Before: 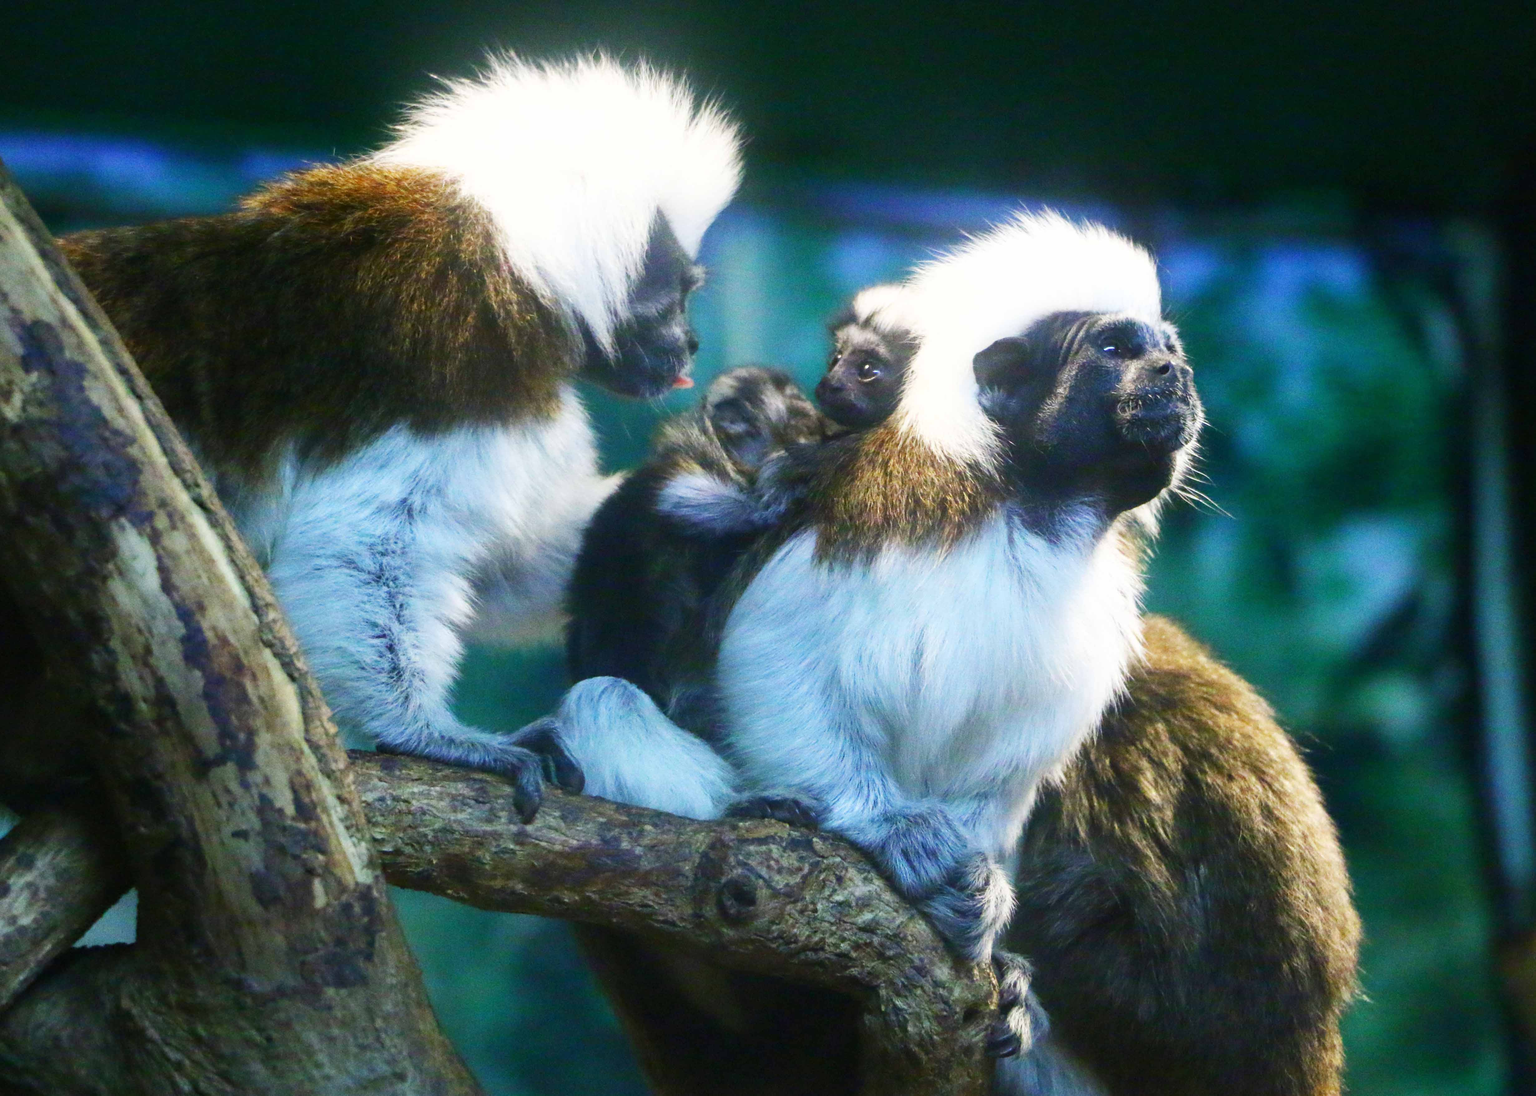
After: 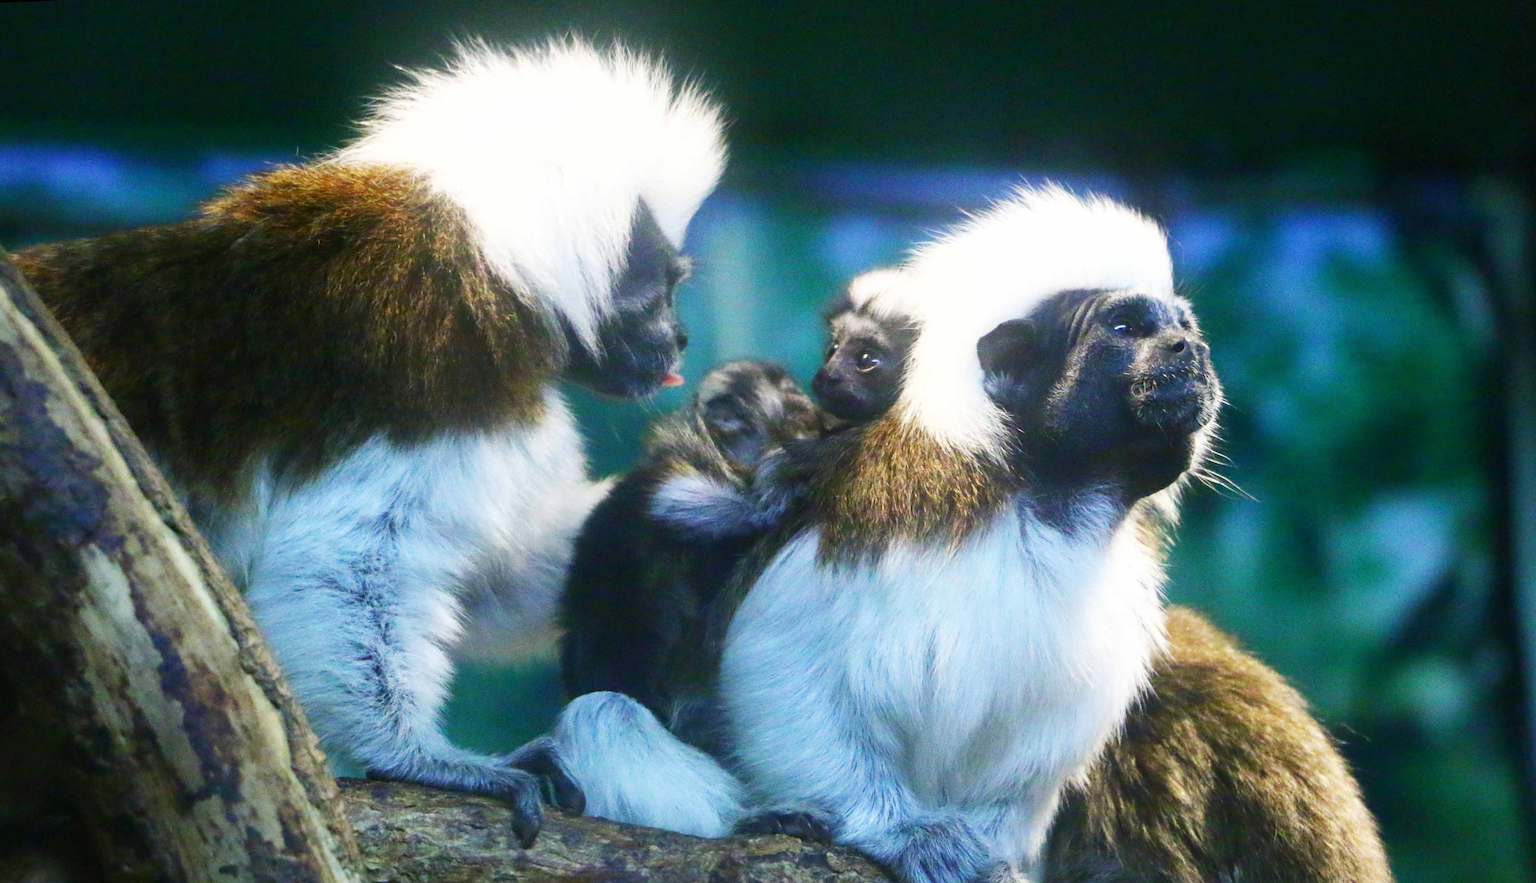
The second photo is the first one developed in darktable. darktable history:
crop: bottom 19.644%
white balance: emerald 1
rotate and perspective: rotation -2.12°, lens shift (vertical) 0.009, lens shift (horizontal) -0.008, automatic cropping original format, crop left 0.036, crop right 0.964, crop top 0.05, crop bottom 0.959
